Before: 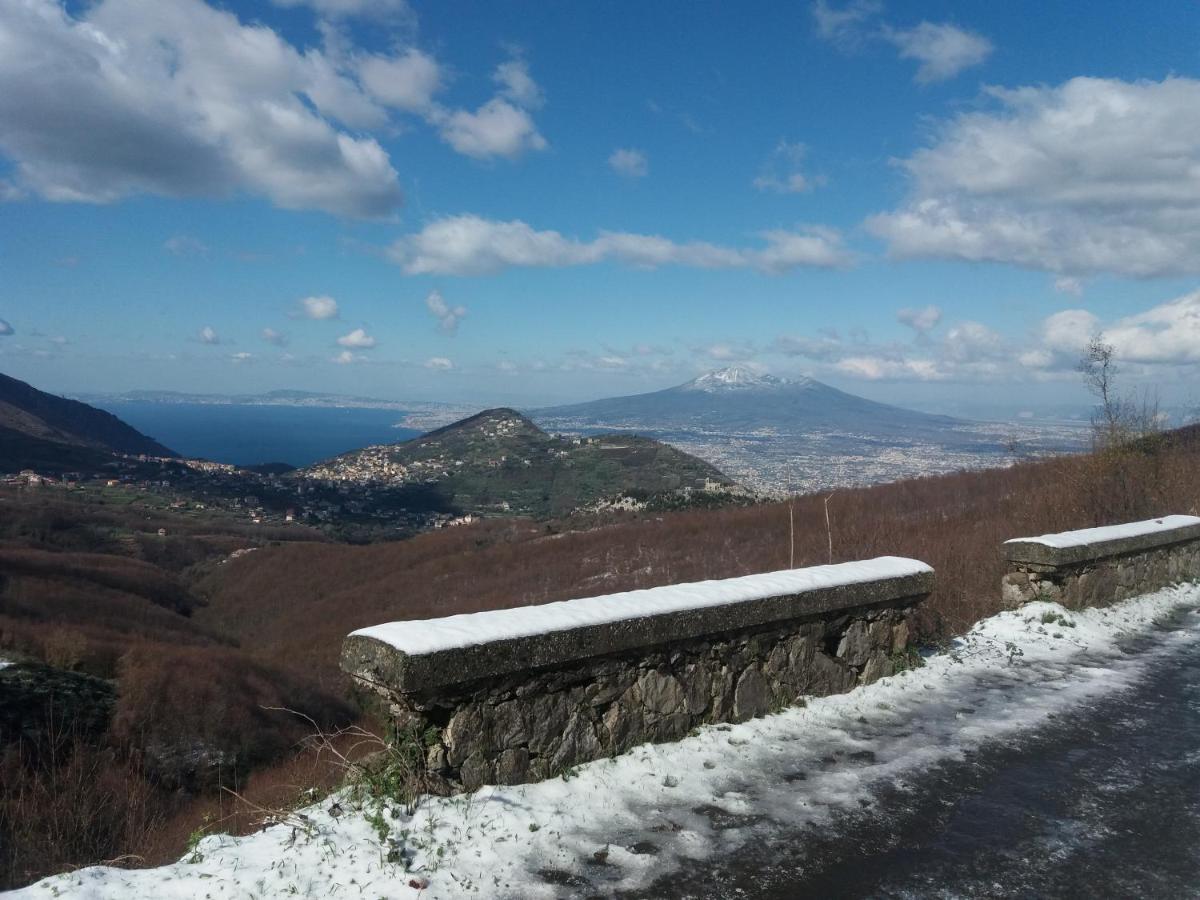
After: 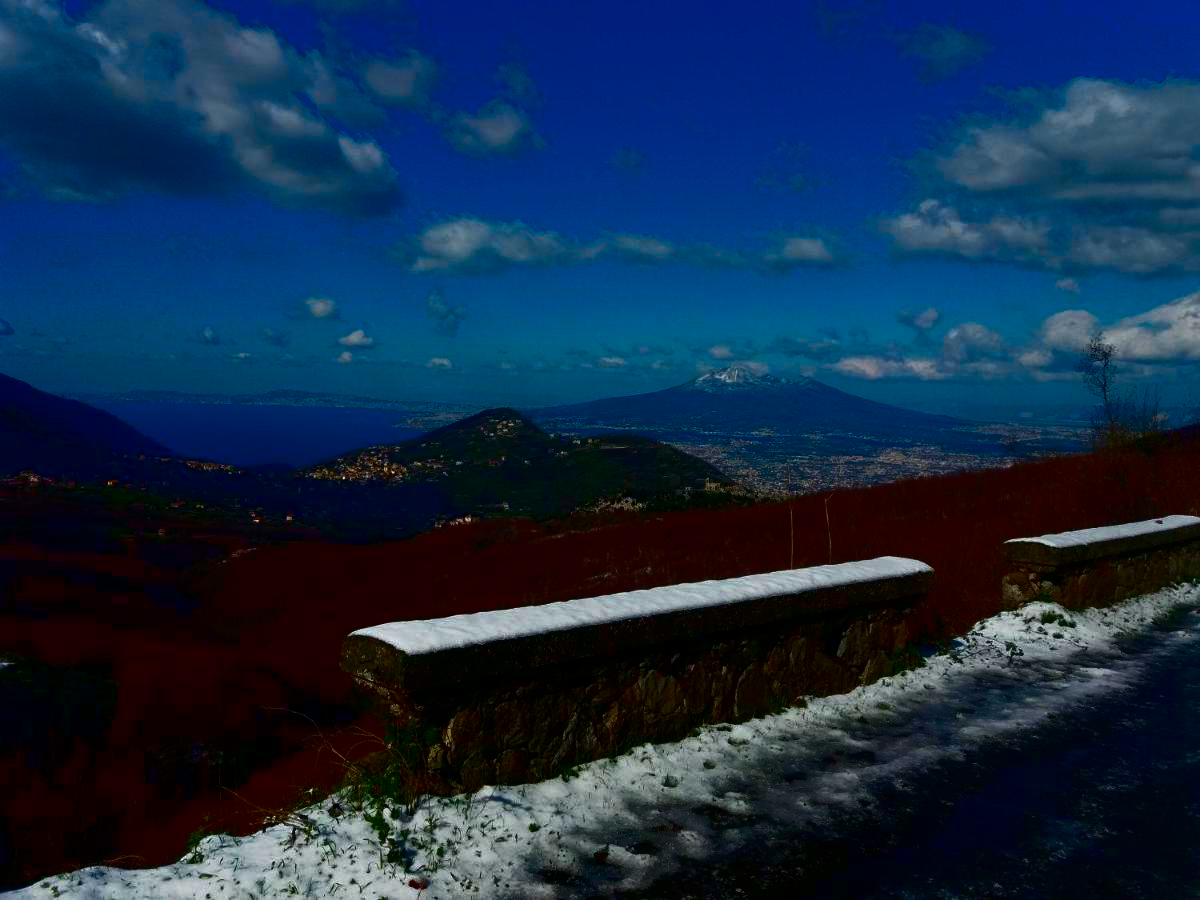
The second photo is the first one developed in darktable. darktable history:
color zones: curves: ch1 [(0, 0.513) (0.143, 0.524) (0.286, 0.511) (0.429, 0.506) (0.571, 0.503) (0.714, 0.503) (0.857, 0.508) (1, 0.513)]
contrast brightness saturation: brightness -0.985, saturation 0.99
